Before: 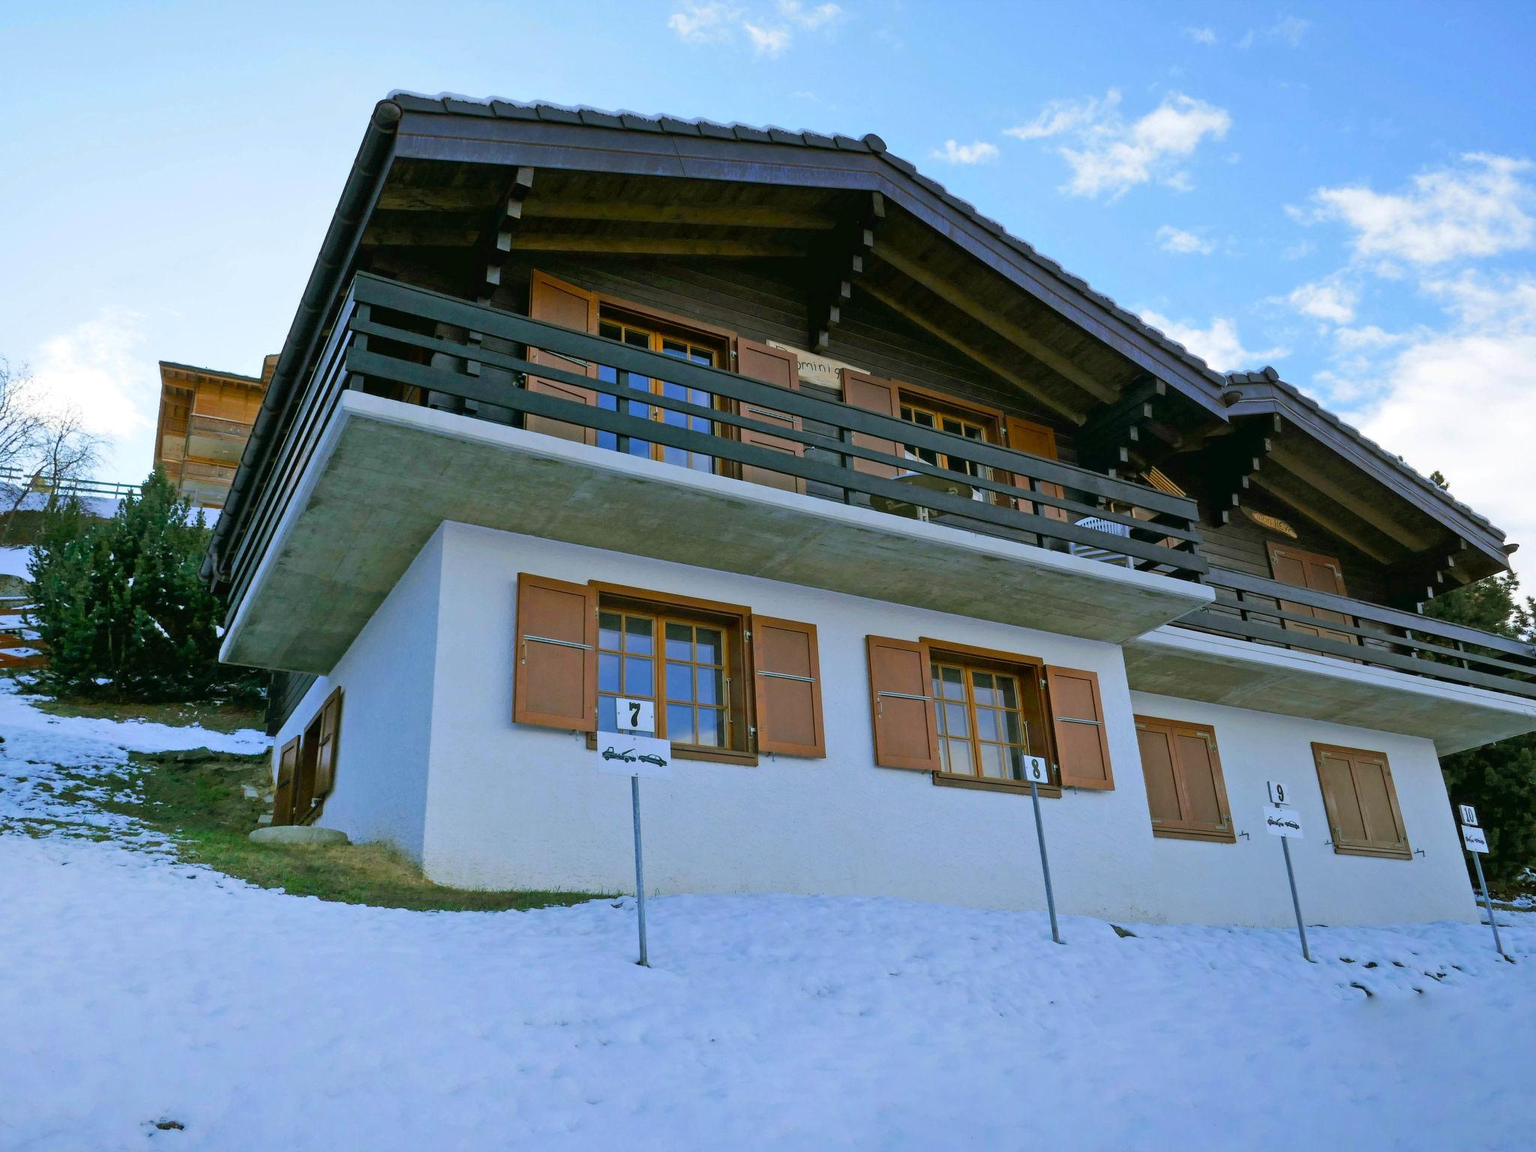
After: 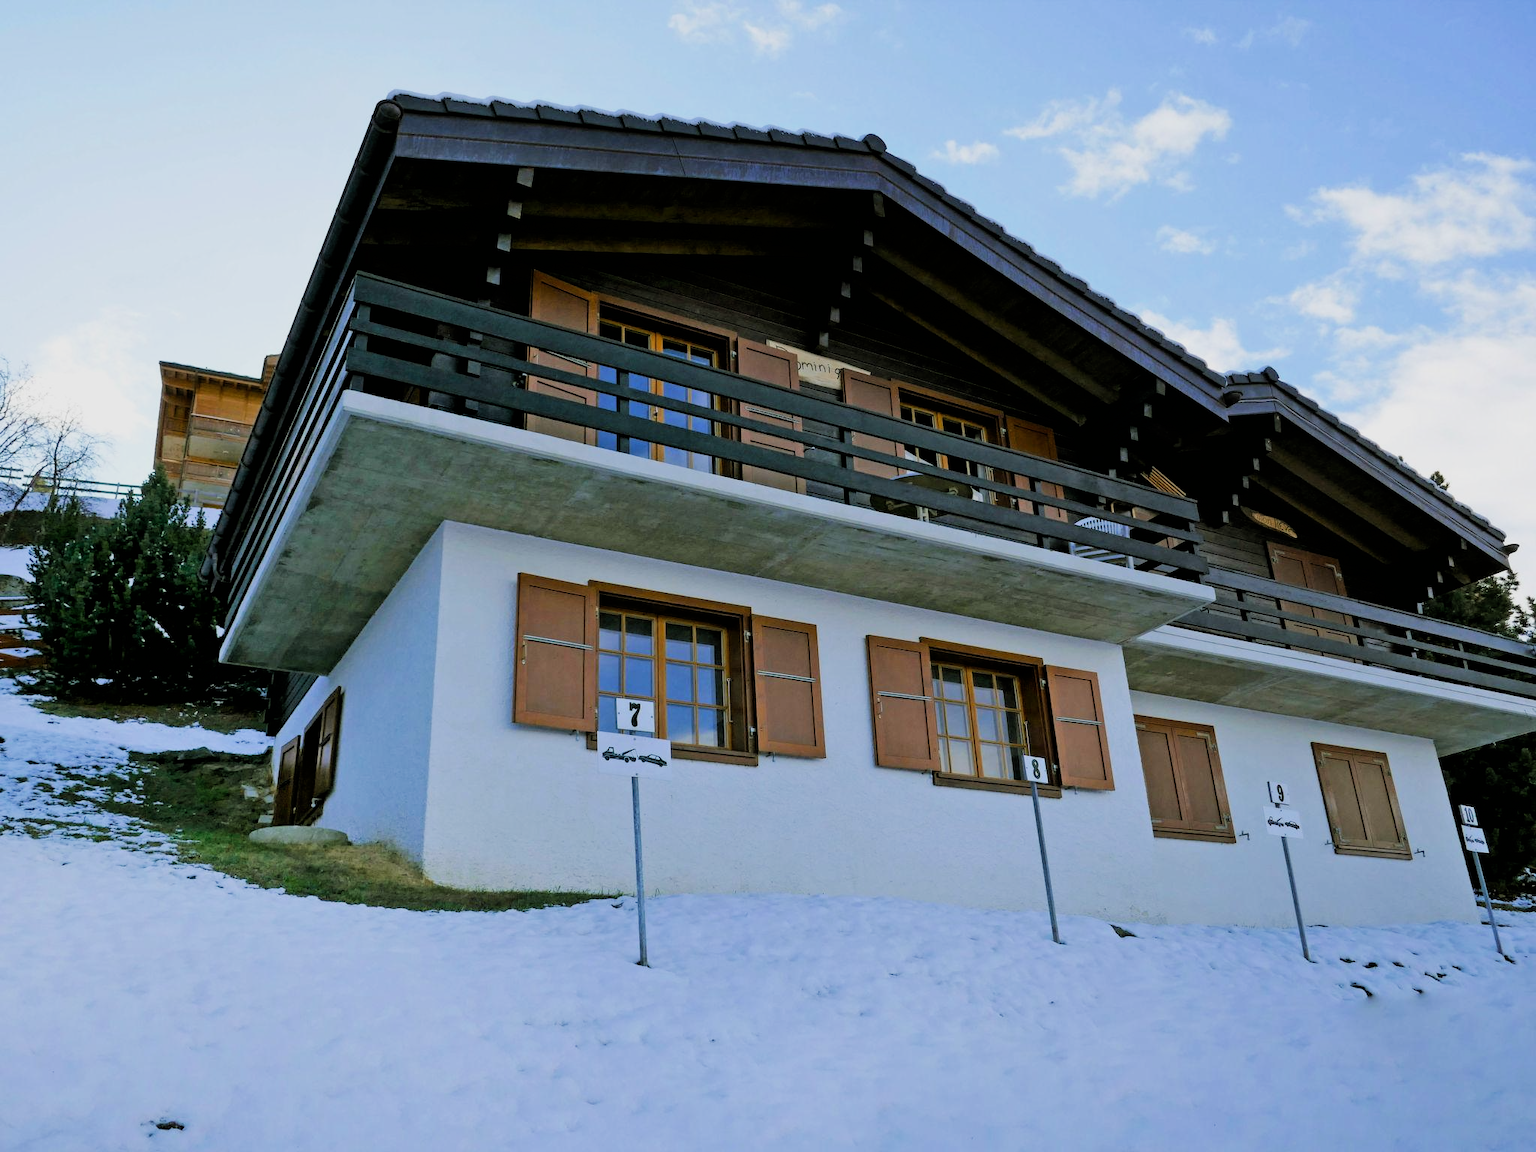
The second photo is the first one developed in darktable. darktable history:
filmic rgb: black relative exposure -5.01 EV, white relative exposure 3.53 EV, hardness 3.17, contrast 1.203, highlights saturation mix -49.16%
